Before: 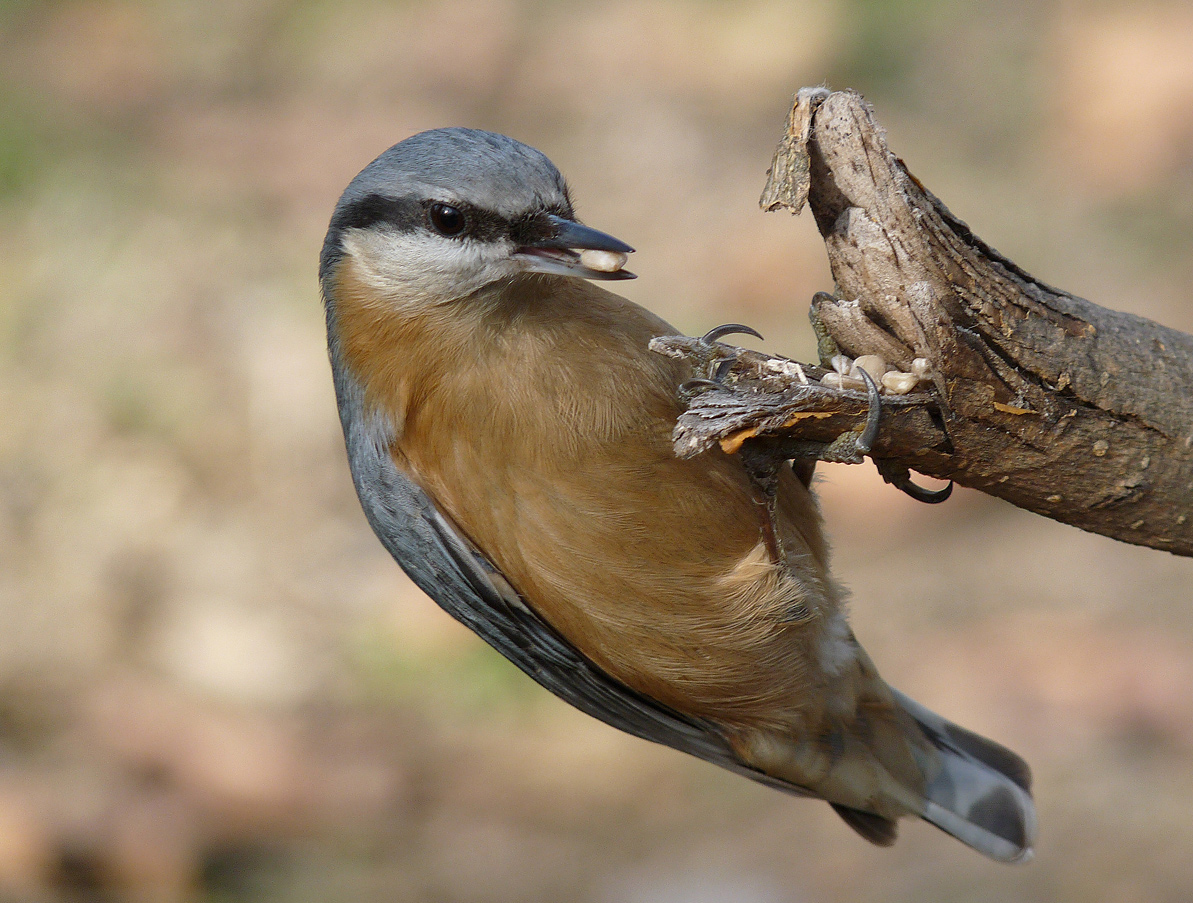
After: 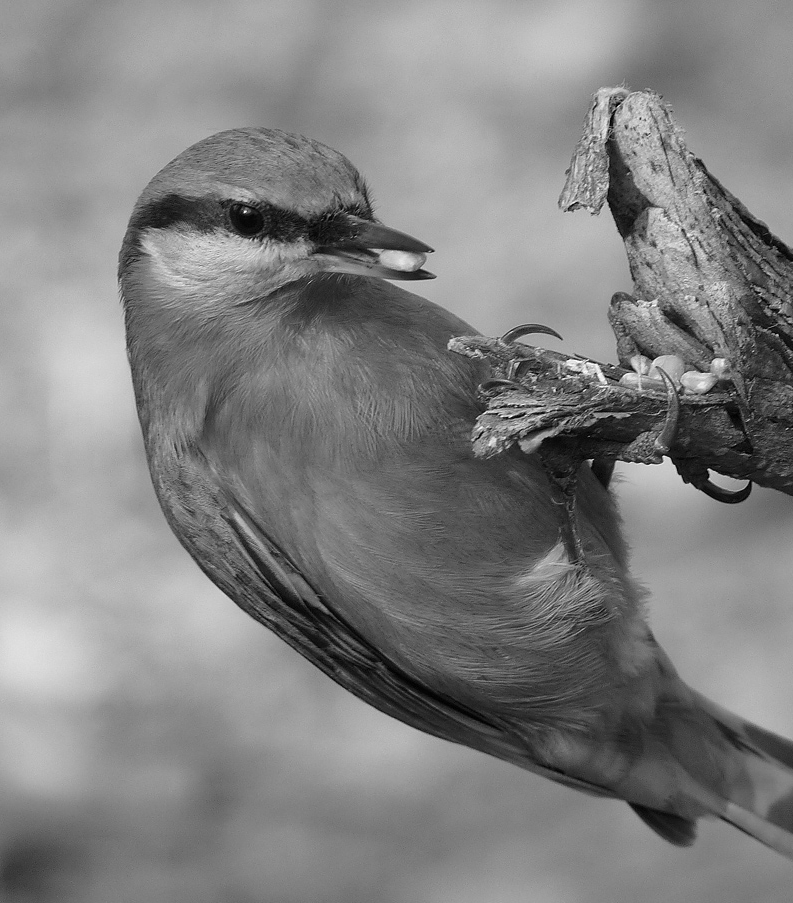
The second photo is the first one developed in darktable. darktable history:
monochrome: on, module defaults
color correction: highlights a* 9.03, highlights b* 8.71, shadows a* 40, shadows b* 40, saturation 0.8
contrast brightness saturation: saturation -0.05
crop: left 16.899%, right 16.556%
